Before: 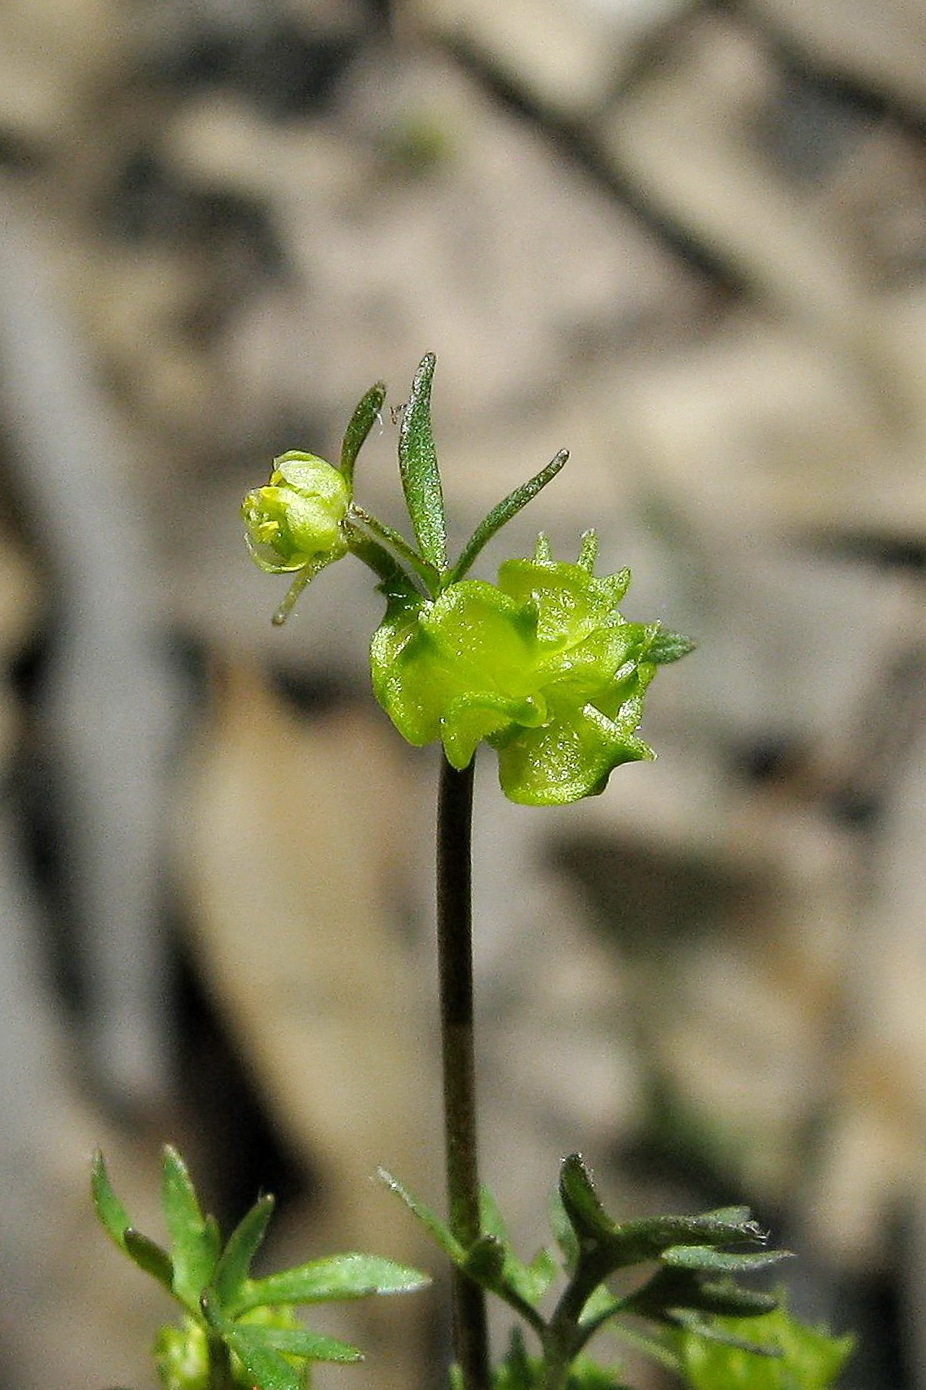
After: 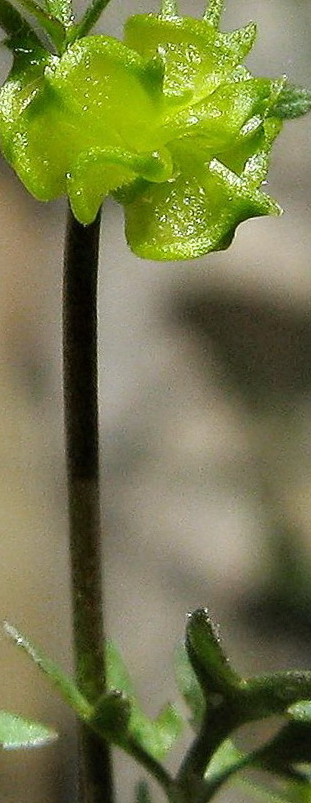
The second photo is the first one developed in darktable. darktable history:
crop: left 40.491%, top 39.263%, right 25.845%, bottom 2.923%
